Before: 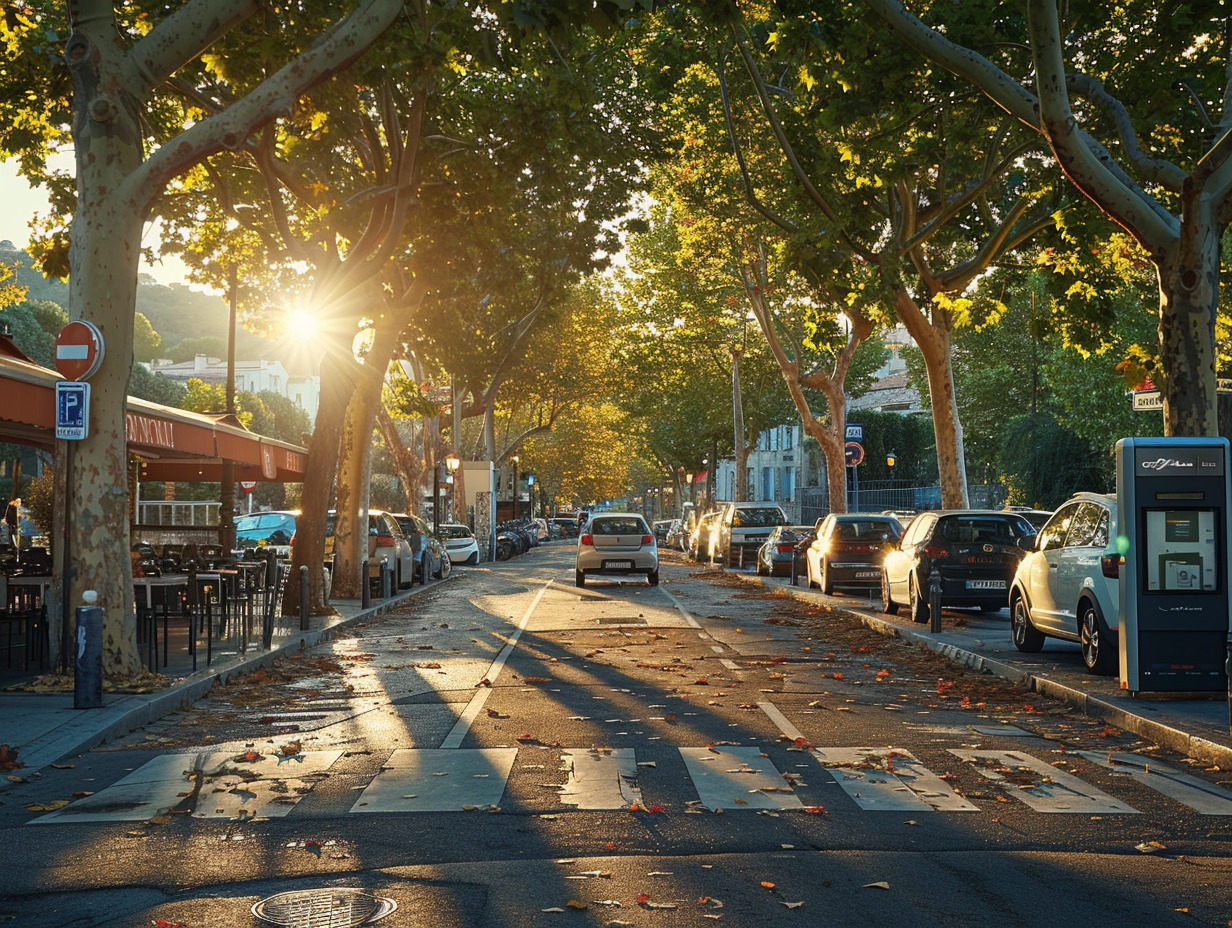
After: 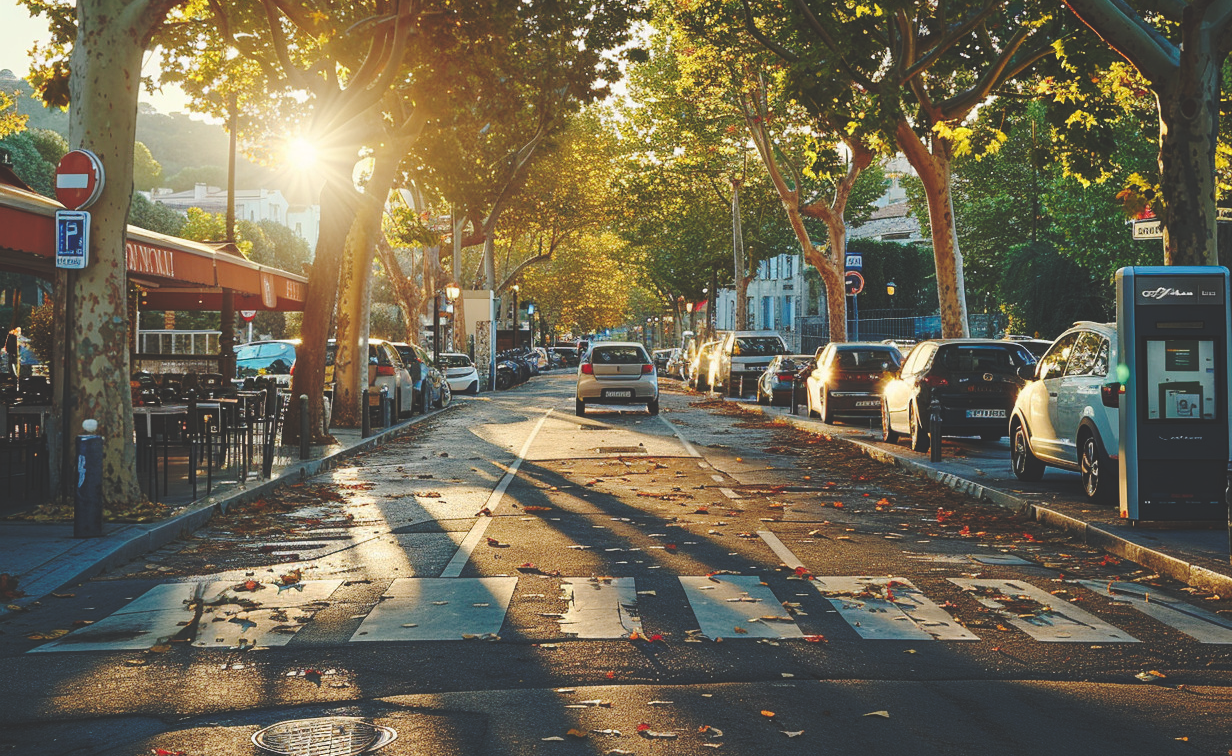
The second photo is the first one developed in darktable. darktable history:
base curve: curves: ch0 [(0, 0.024) (0.055, 0.065) (0.121, 0.166) (0.236, 0.319) (0.693, 0.726) (1, 1)], preserve colors none
crop and rotate: top 18.507%
